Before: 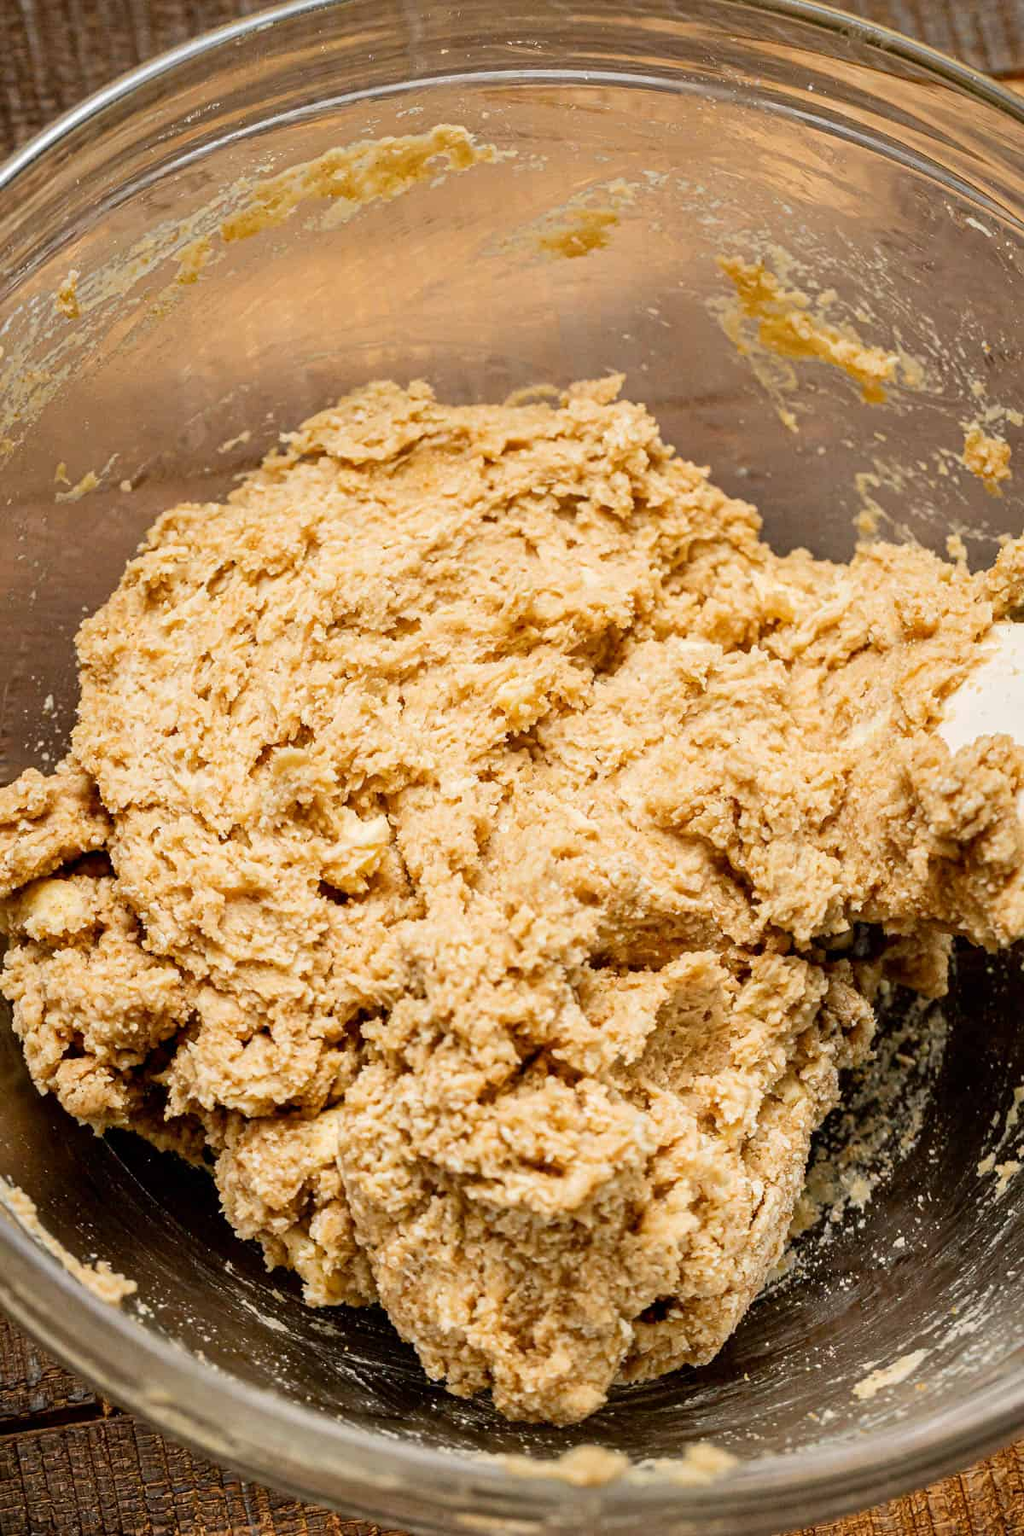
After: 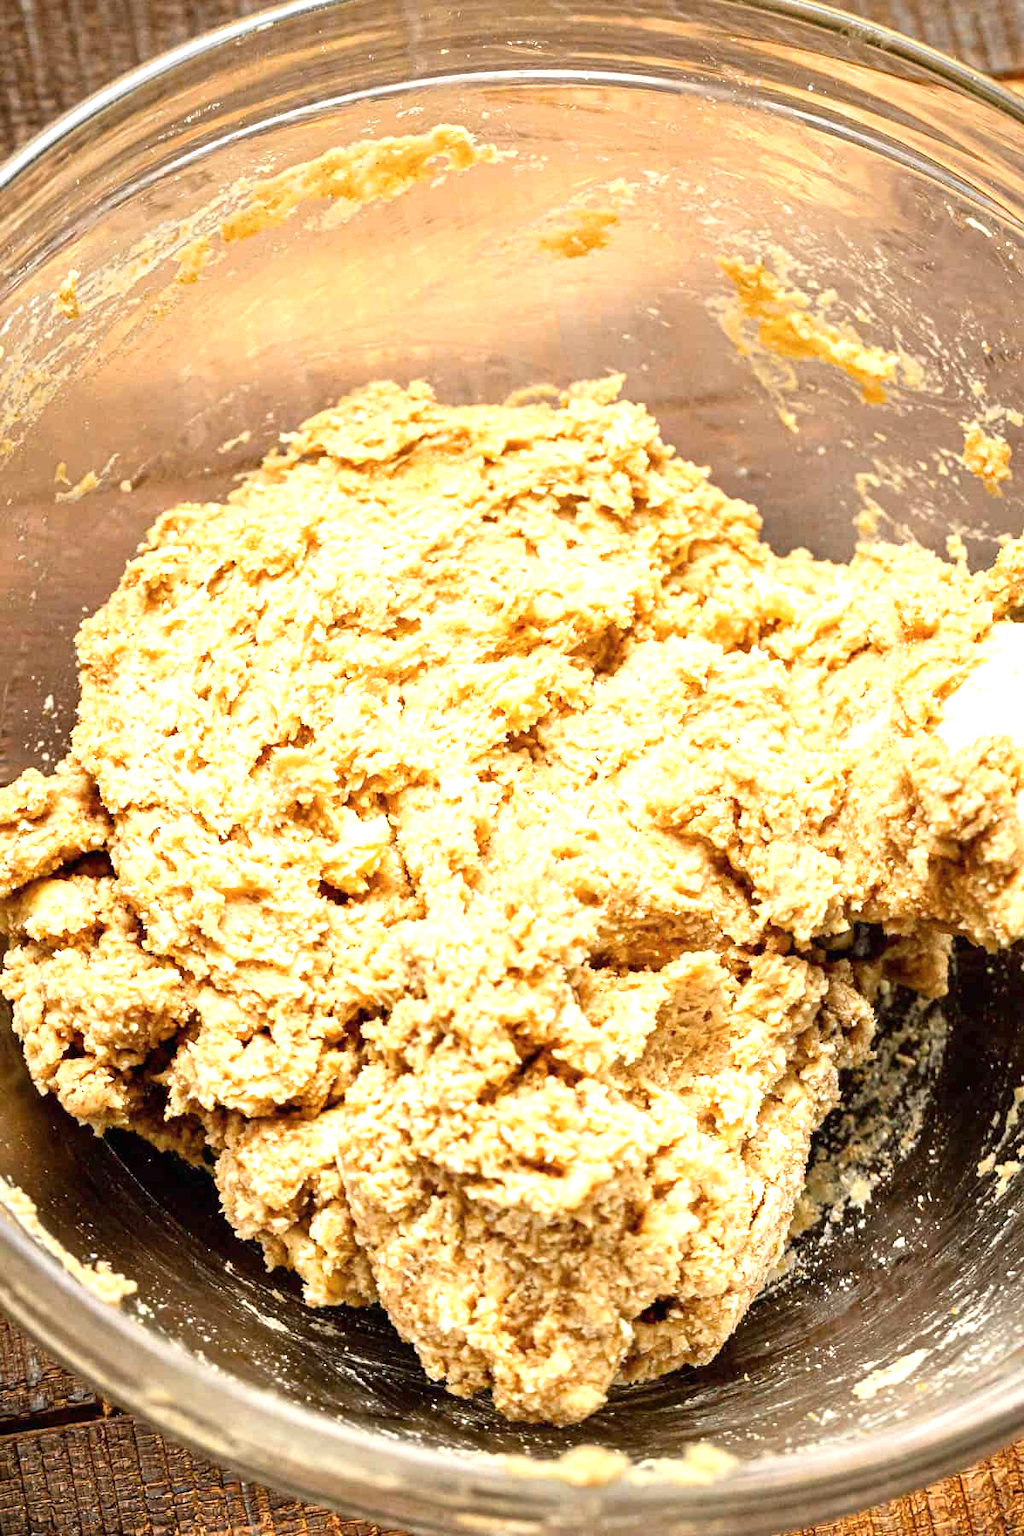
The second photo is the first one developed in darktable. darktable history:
color balance: input saturation 99%
exposure: black level correction 0, exposure 1 EV, compensate exposure bias true, compensate highlight preservation false
